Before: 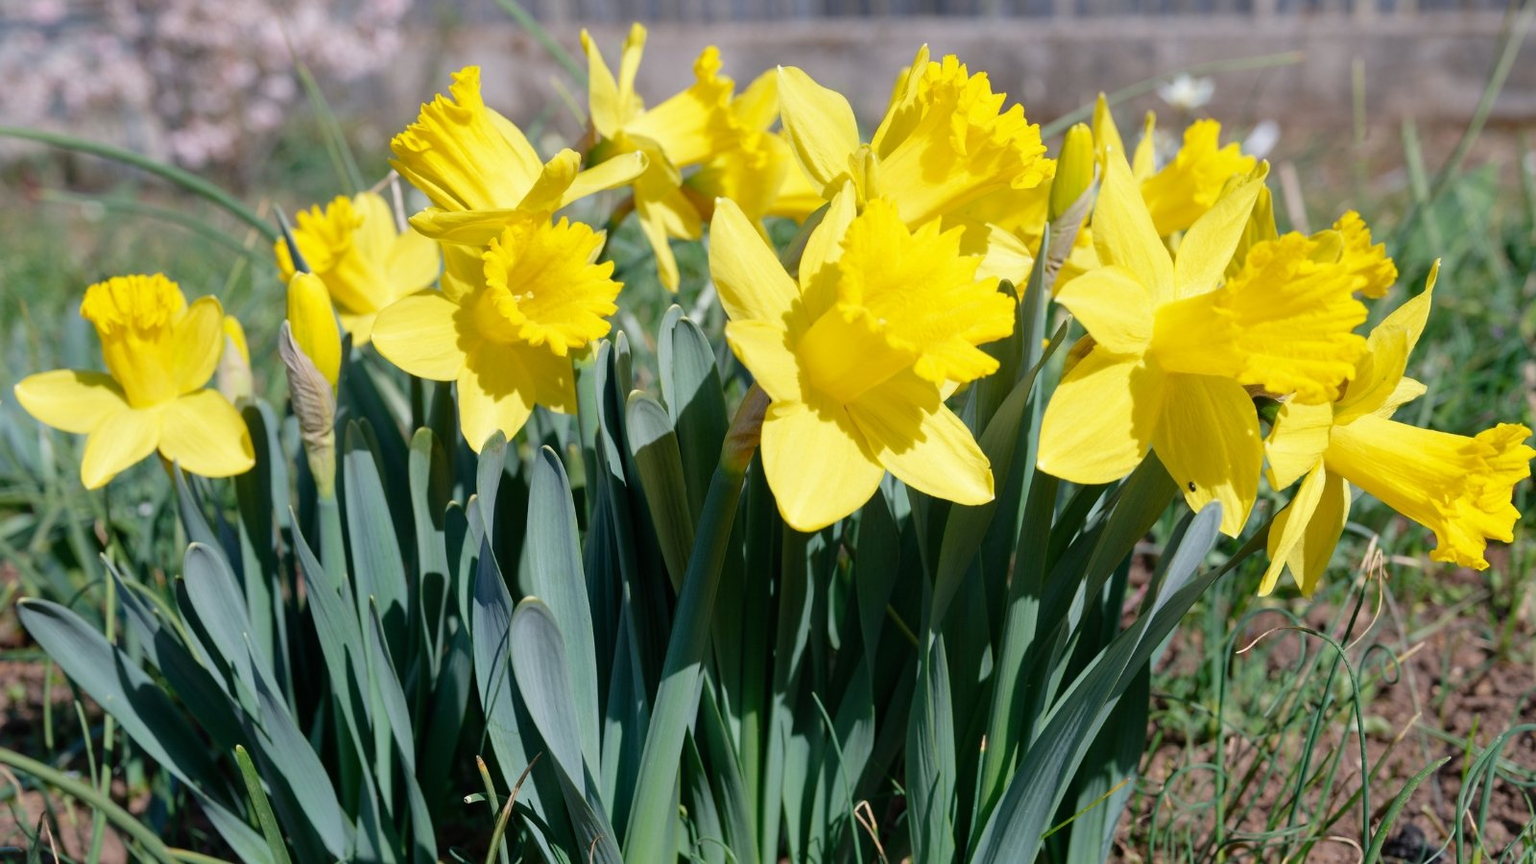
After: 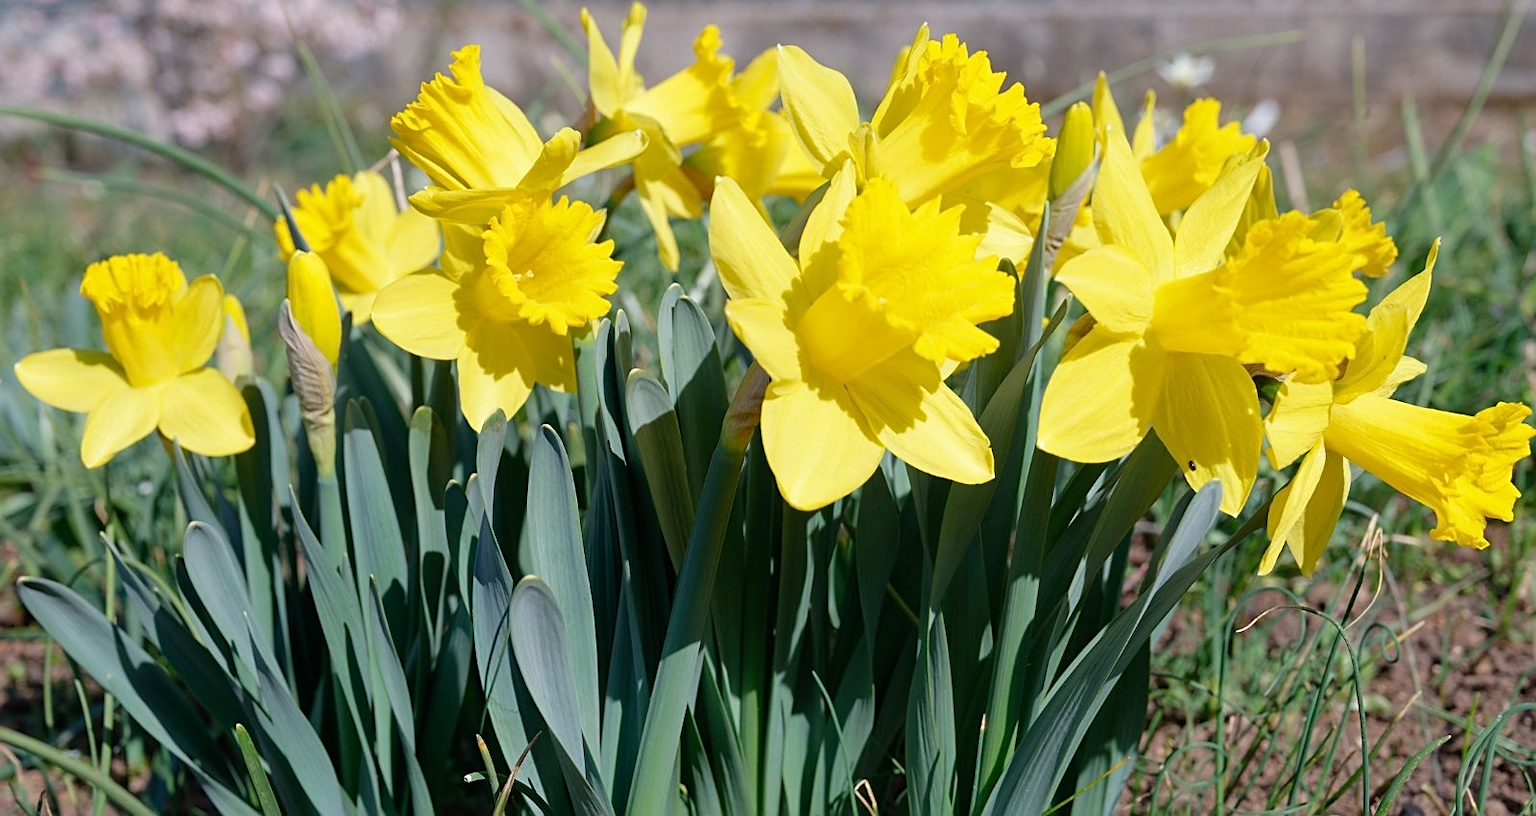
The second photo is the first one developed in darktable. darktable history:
crop and rotate: top 2.479%, bottom 3.018%
sharpen: on, module defaults
